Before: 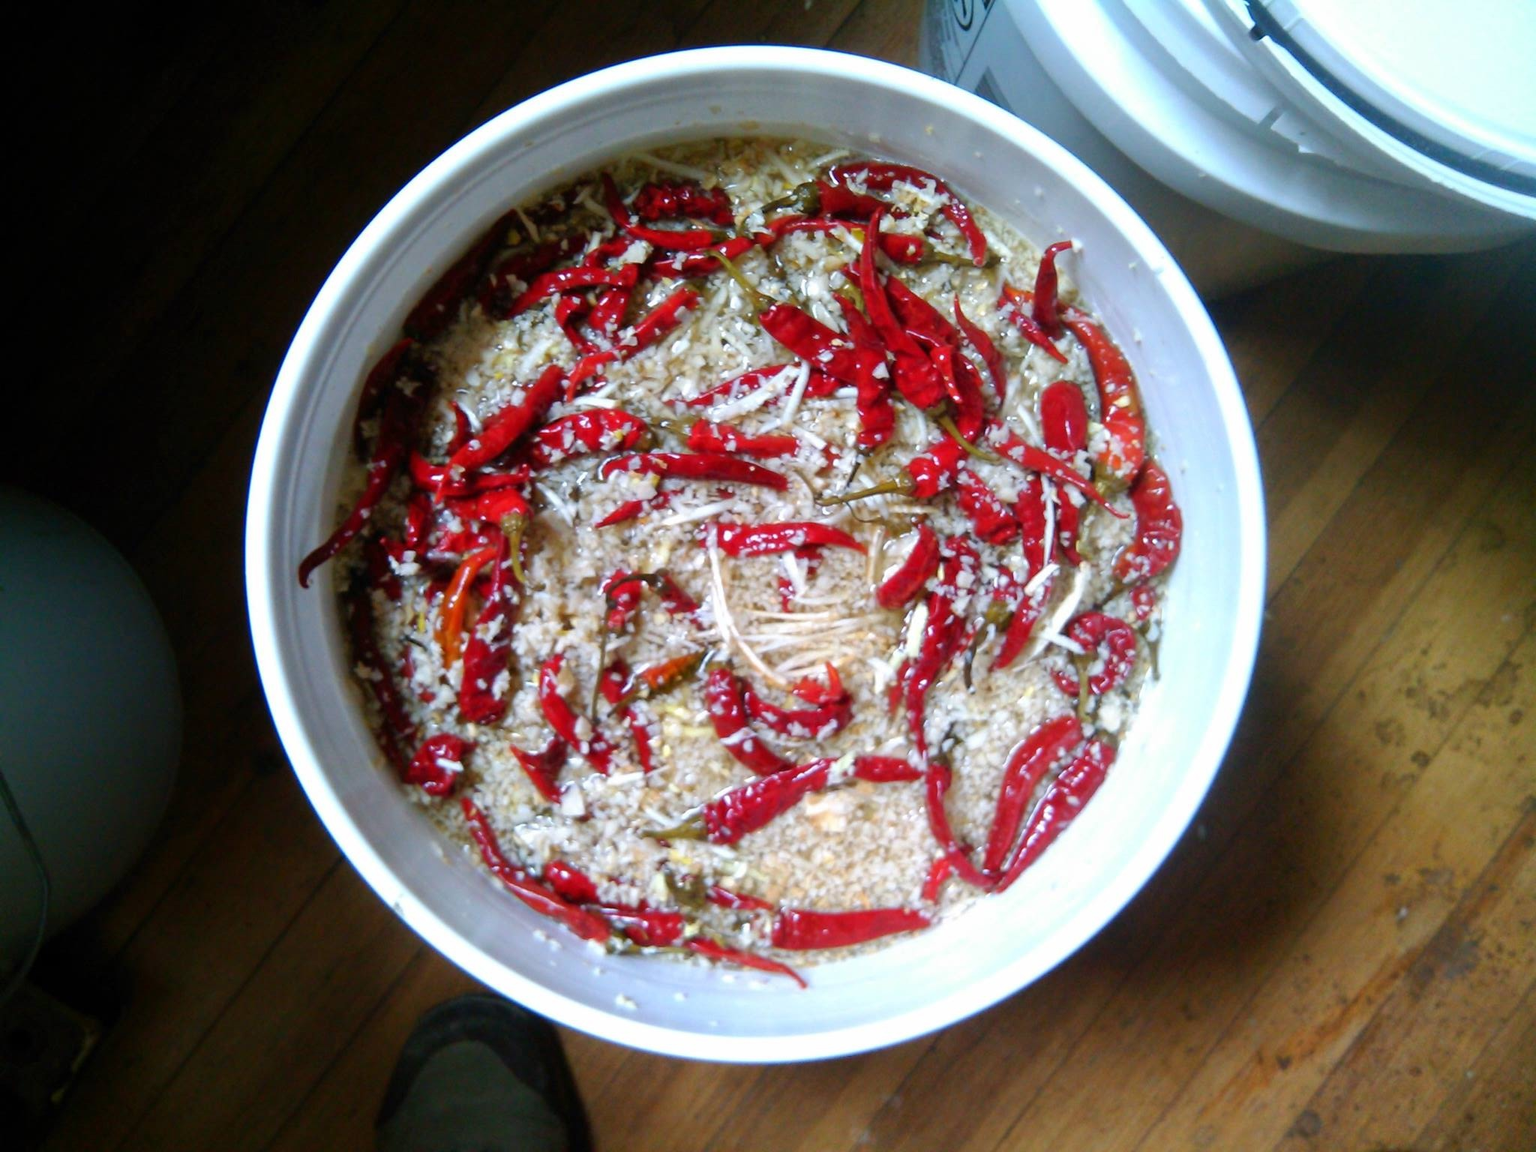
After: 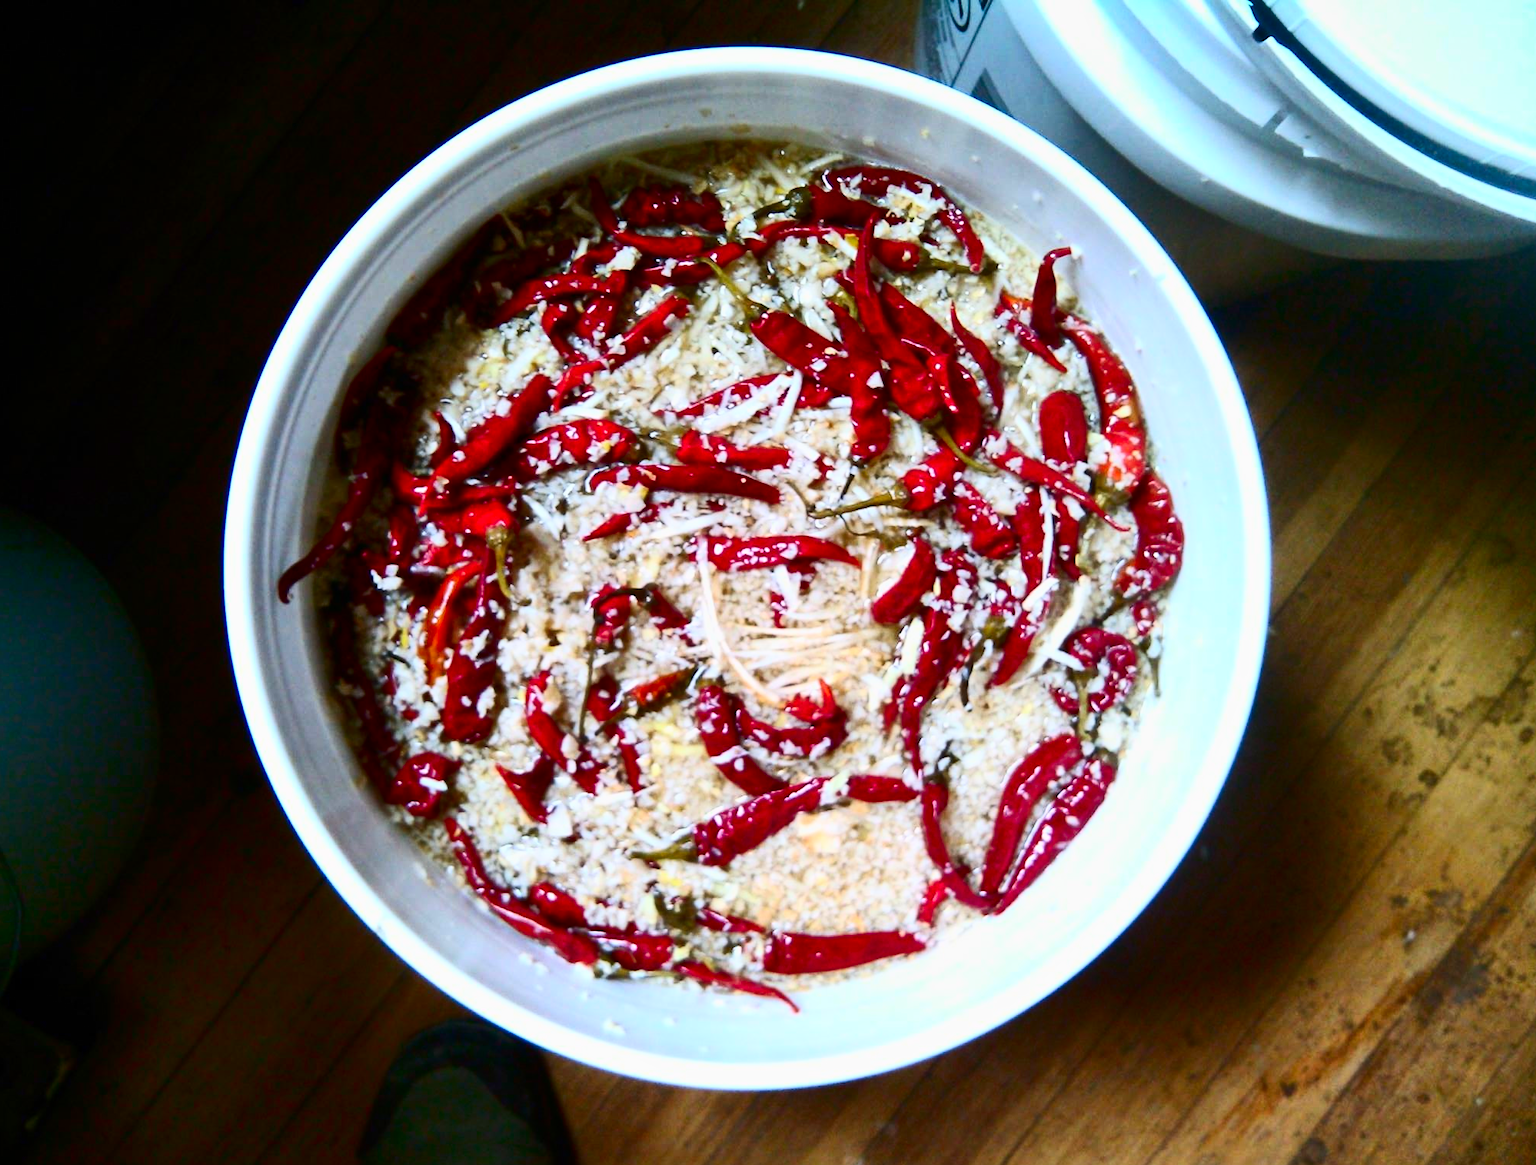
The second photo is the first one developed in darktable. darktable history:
crop and rotate: left 1.774%, right 0.633%, bottom 1.28%
exposure: compensate highlight preservation false
contrast brightness saturation: contrast 0.4, brightness 0.05, saturation 0.25
shadows and highlights: shadows 43.71, white point adjustment -1.46, soften with gaussian
